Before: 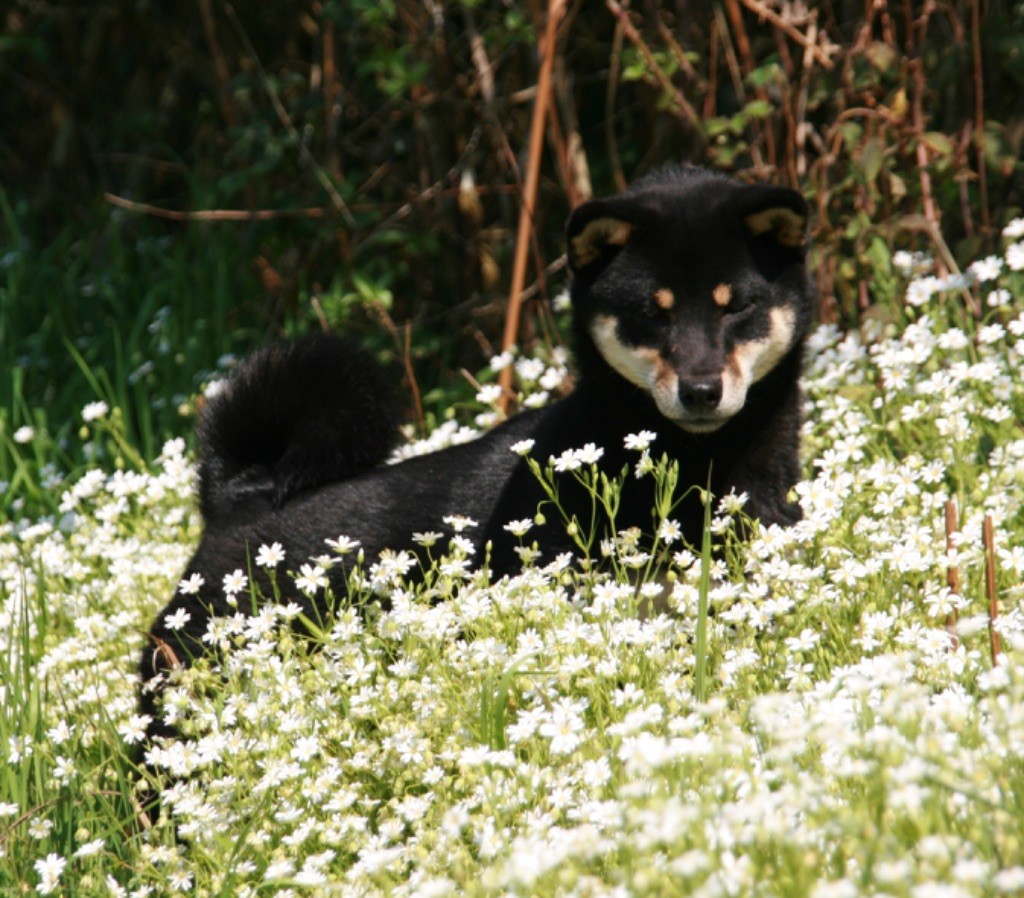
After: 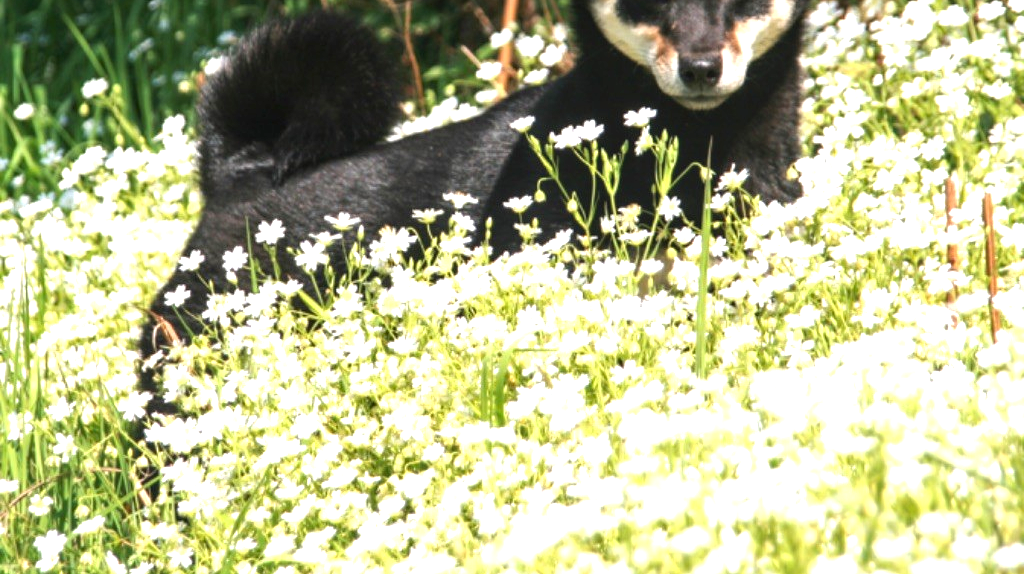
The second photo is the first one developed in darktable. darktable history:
crop and rotate: top 36.062%
local contrast: on, module defaults
exposure: black level correction 0, exposure 1.1 EV, compensate highlight preservation false
